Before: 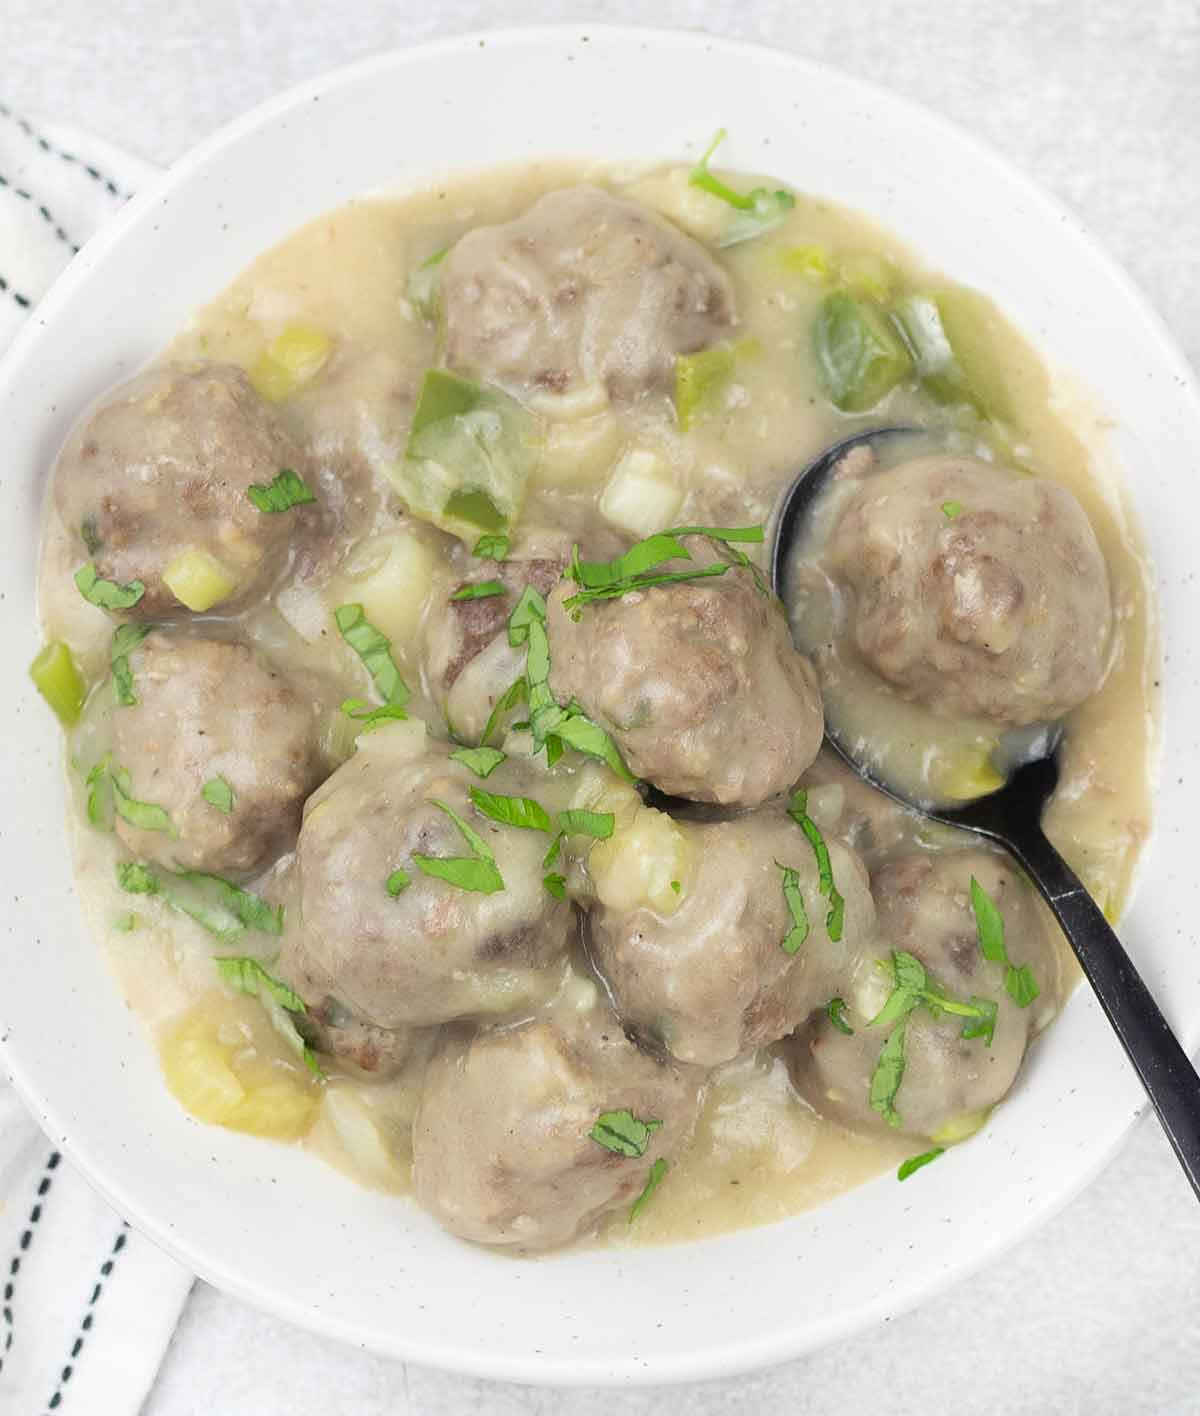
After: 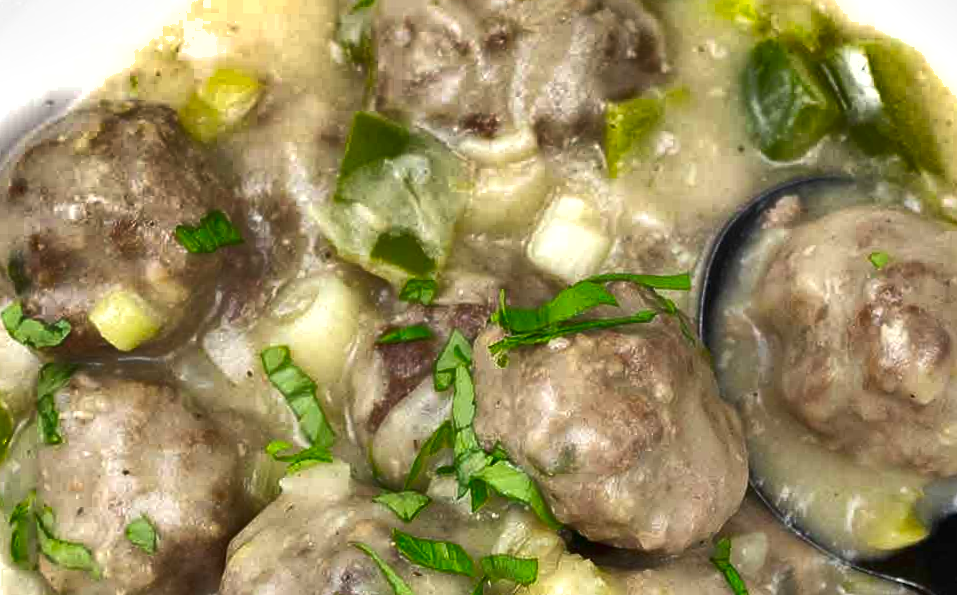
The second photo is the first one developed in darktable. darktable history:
rotate and perspective: rotation 0.8°, automatic cropping off
contrast brightness saturation: brightness -0.2, saturation 0.08
exposure: black level correction 0, exposure 0.6 EV, compensate exposure bias true, compensate highlight preservation false
crop: left 7.036%, top 18.398%, right 14.379%, bottom 40.043%
shadows and highlights: white point adjustment -3.64, highlights -63.34, highlights color adjustment 42%, soften with gaussian
